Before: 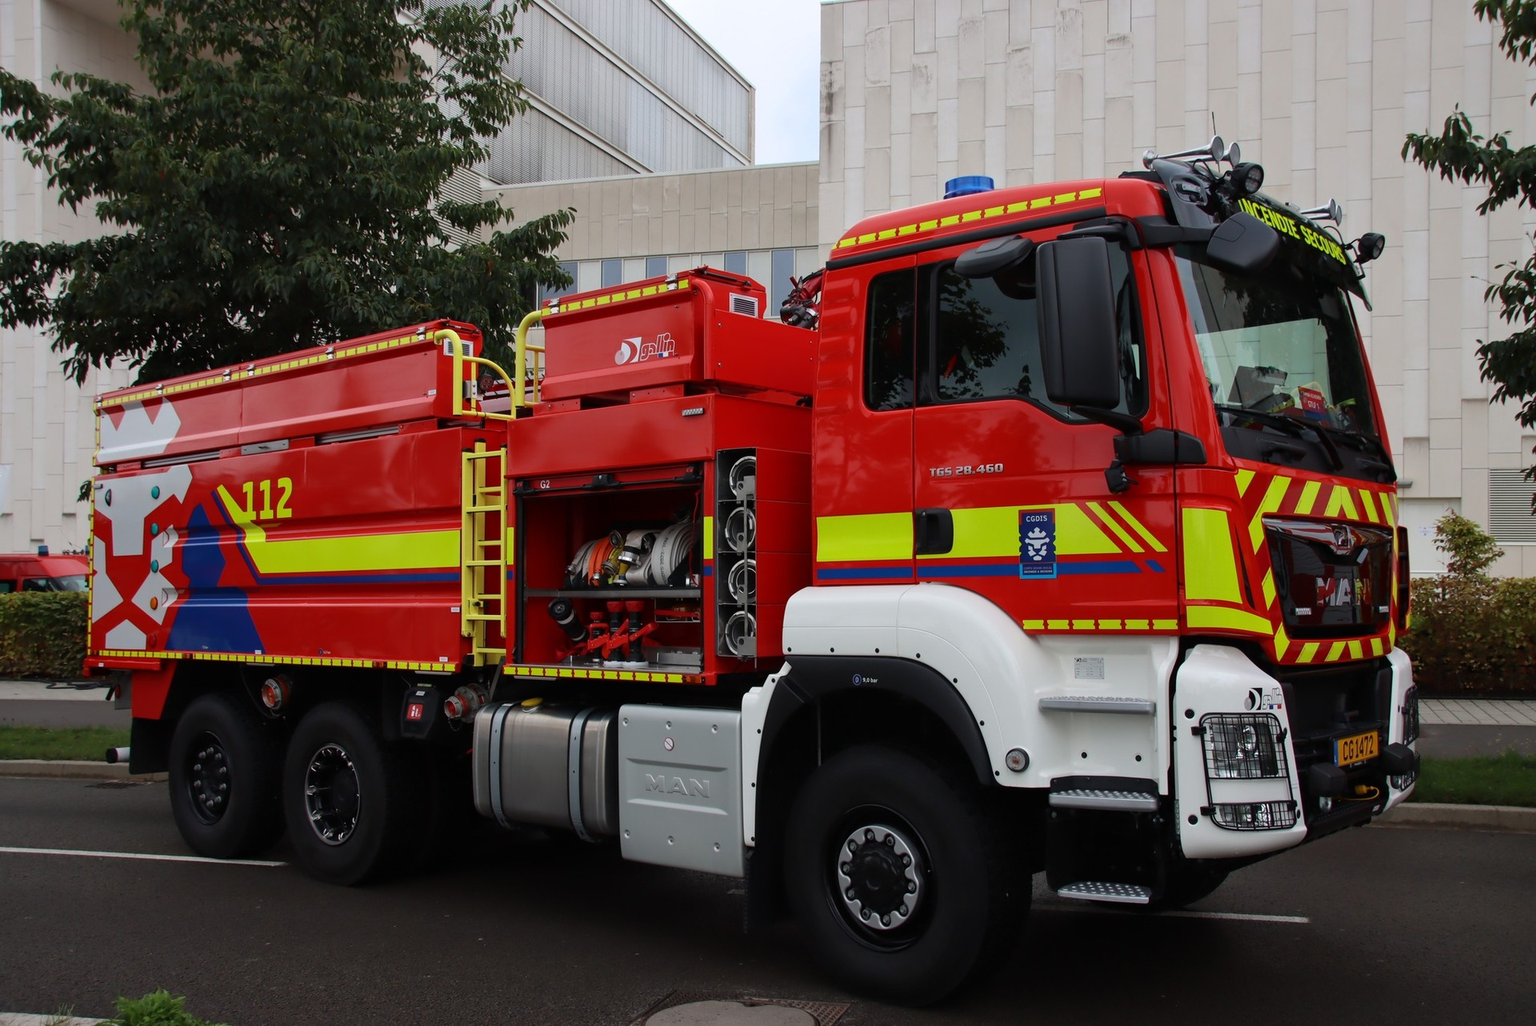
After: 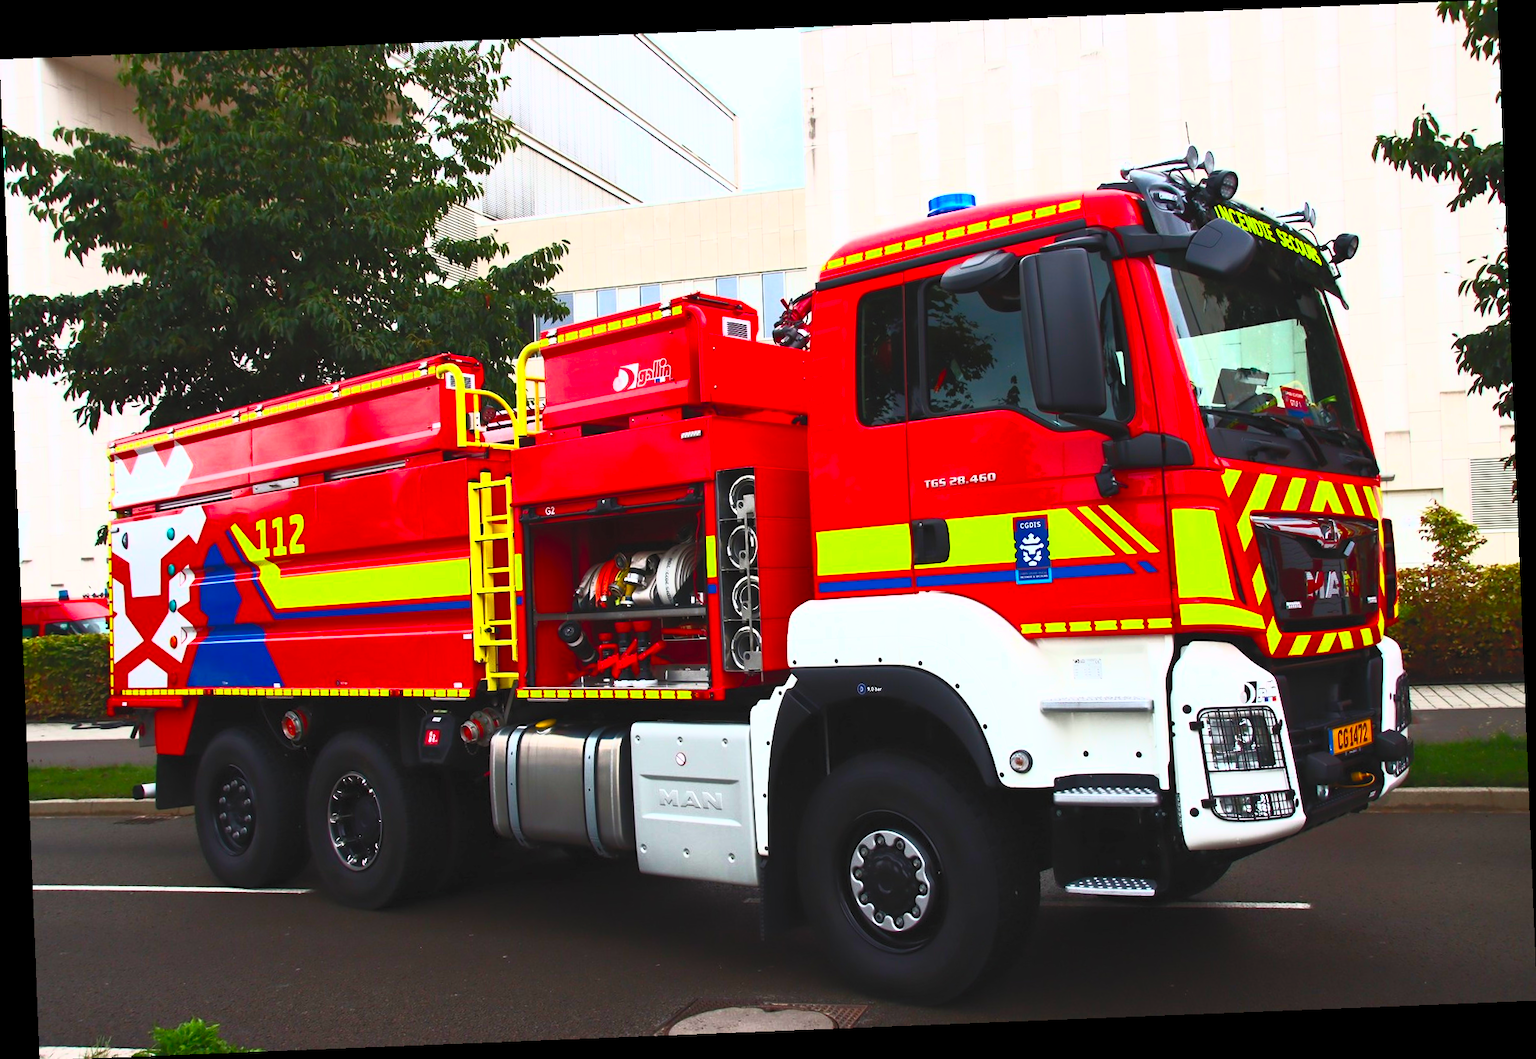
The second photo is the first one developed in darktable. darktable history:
rotate and perspective: rotation -2.29°, automatic cropping off
contrast brightness saturation: contrast 1, brightness 1, saturation 1
